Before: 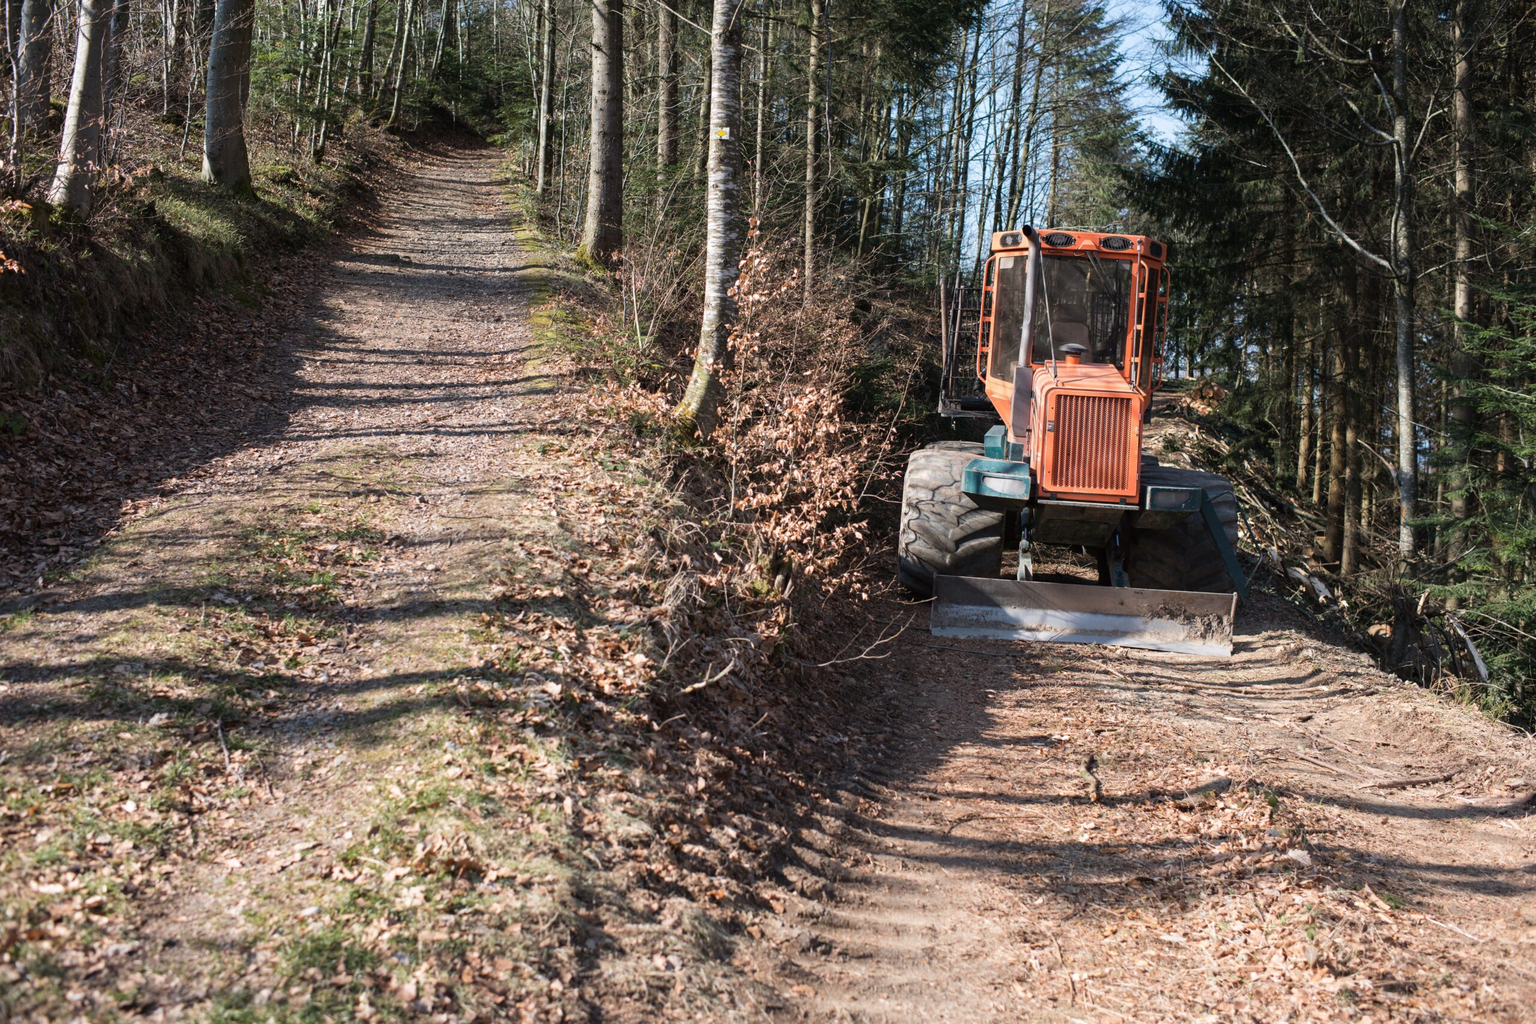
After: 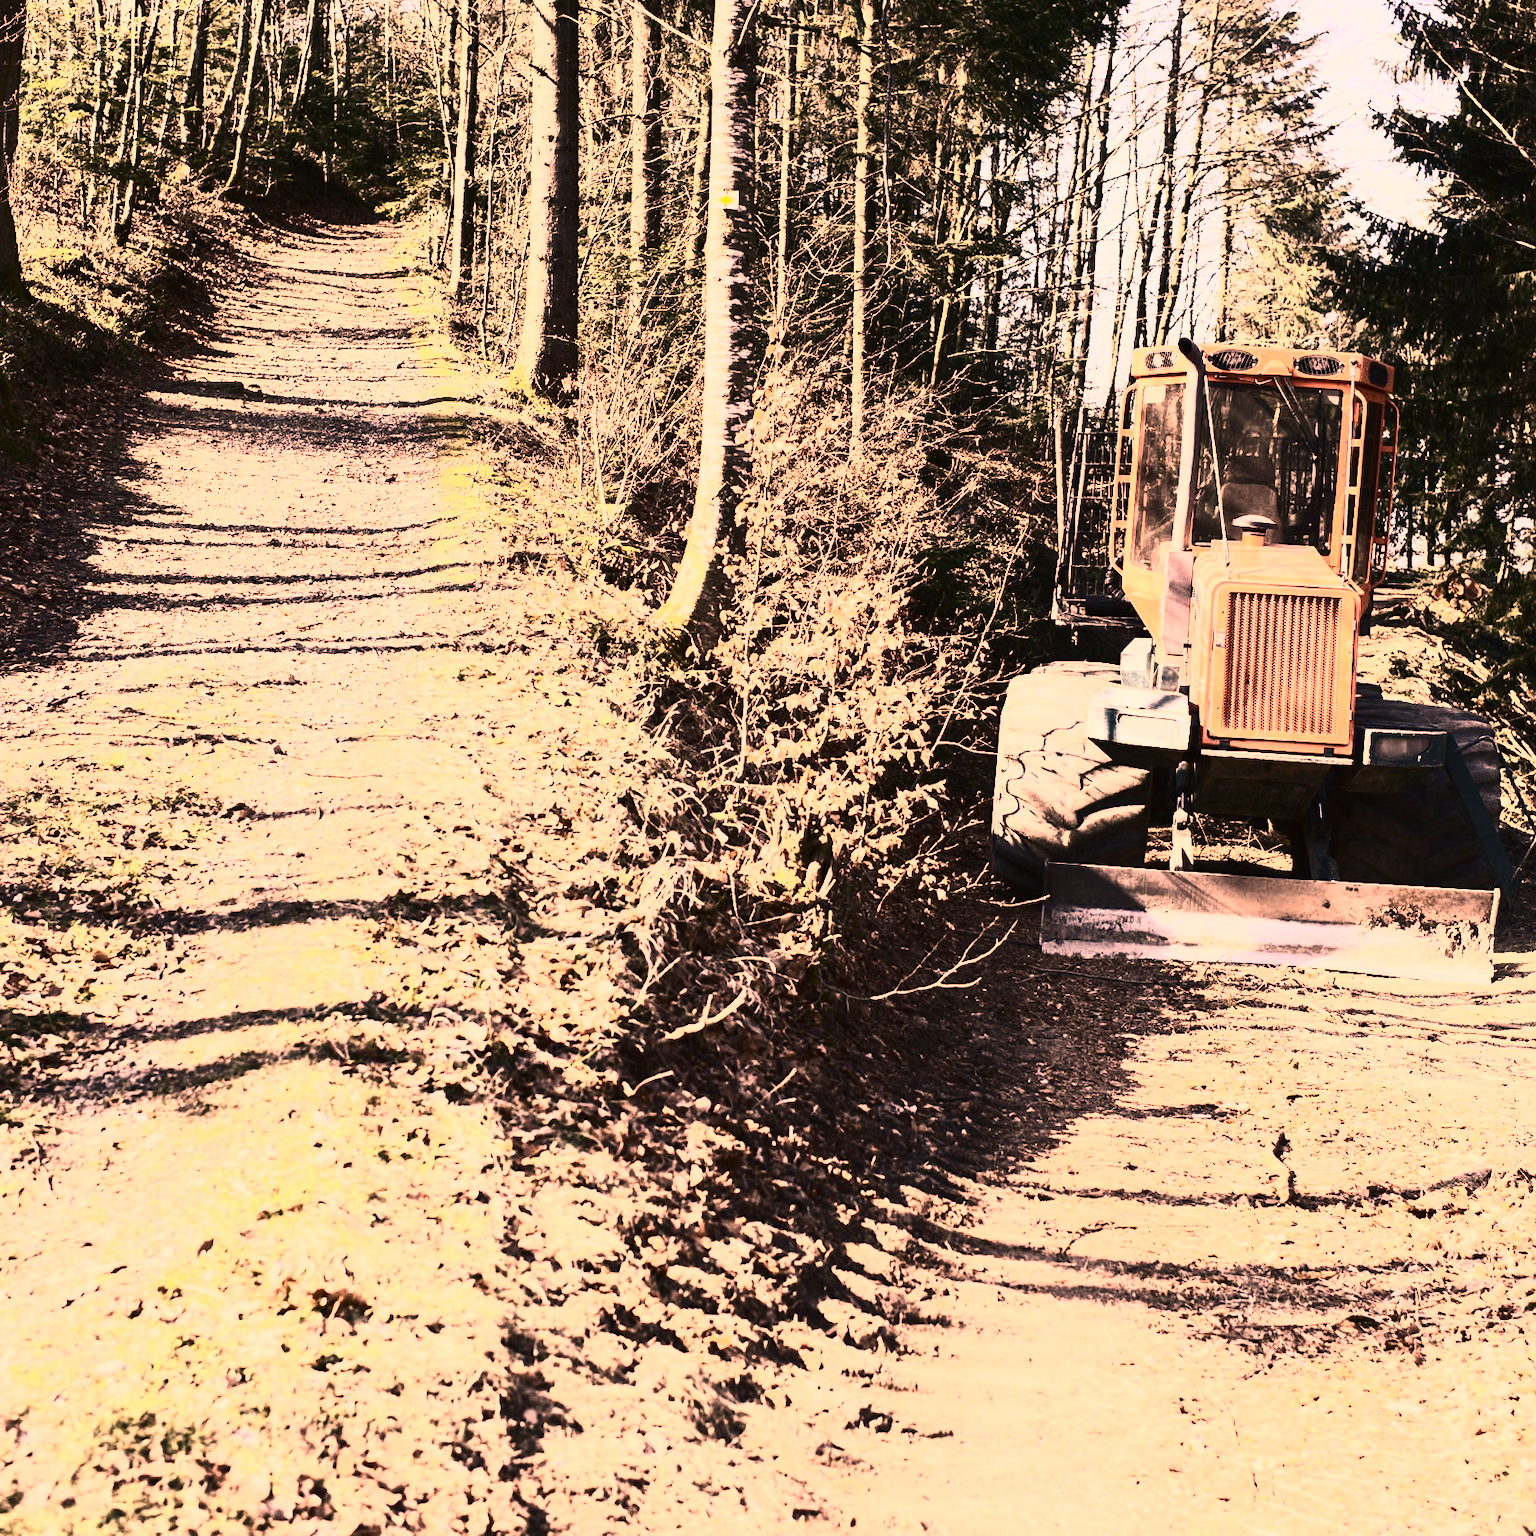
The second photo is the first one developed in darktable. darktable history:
exposure: black level correction -0.002, exposure 1.115 EV, compensate highlight preservation false
contrast brightness saturation: contrast 0.93, brightness 0.2
crop and rotate: left 15.446%, right 17.836%
color correction: highlights a* 40, highlights b* 40, saturation 0.69
